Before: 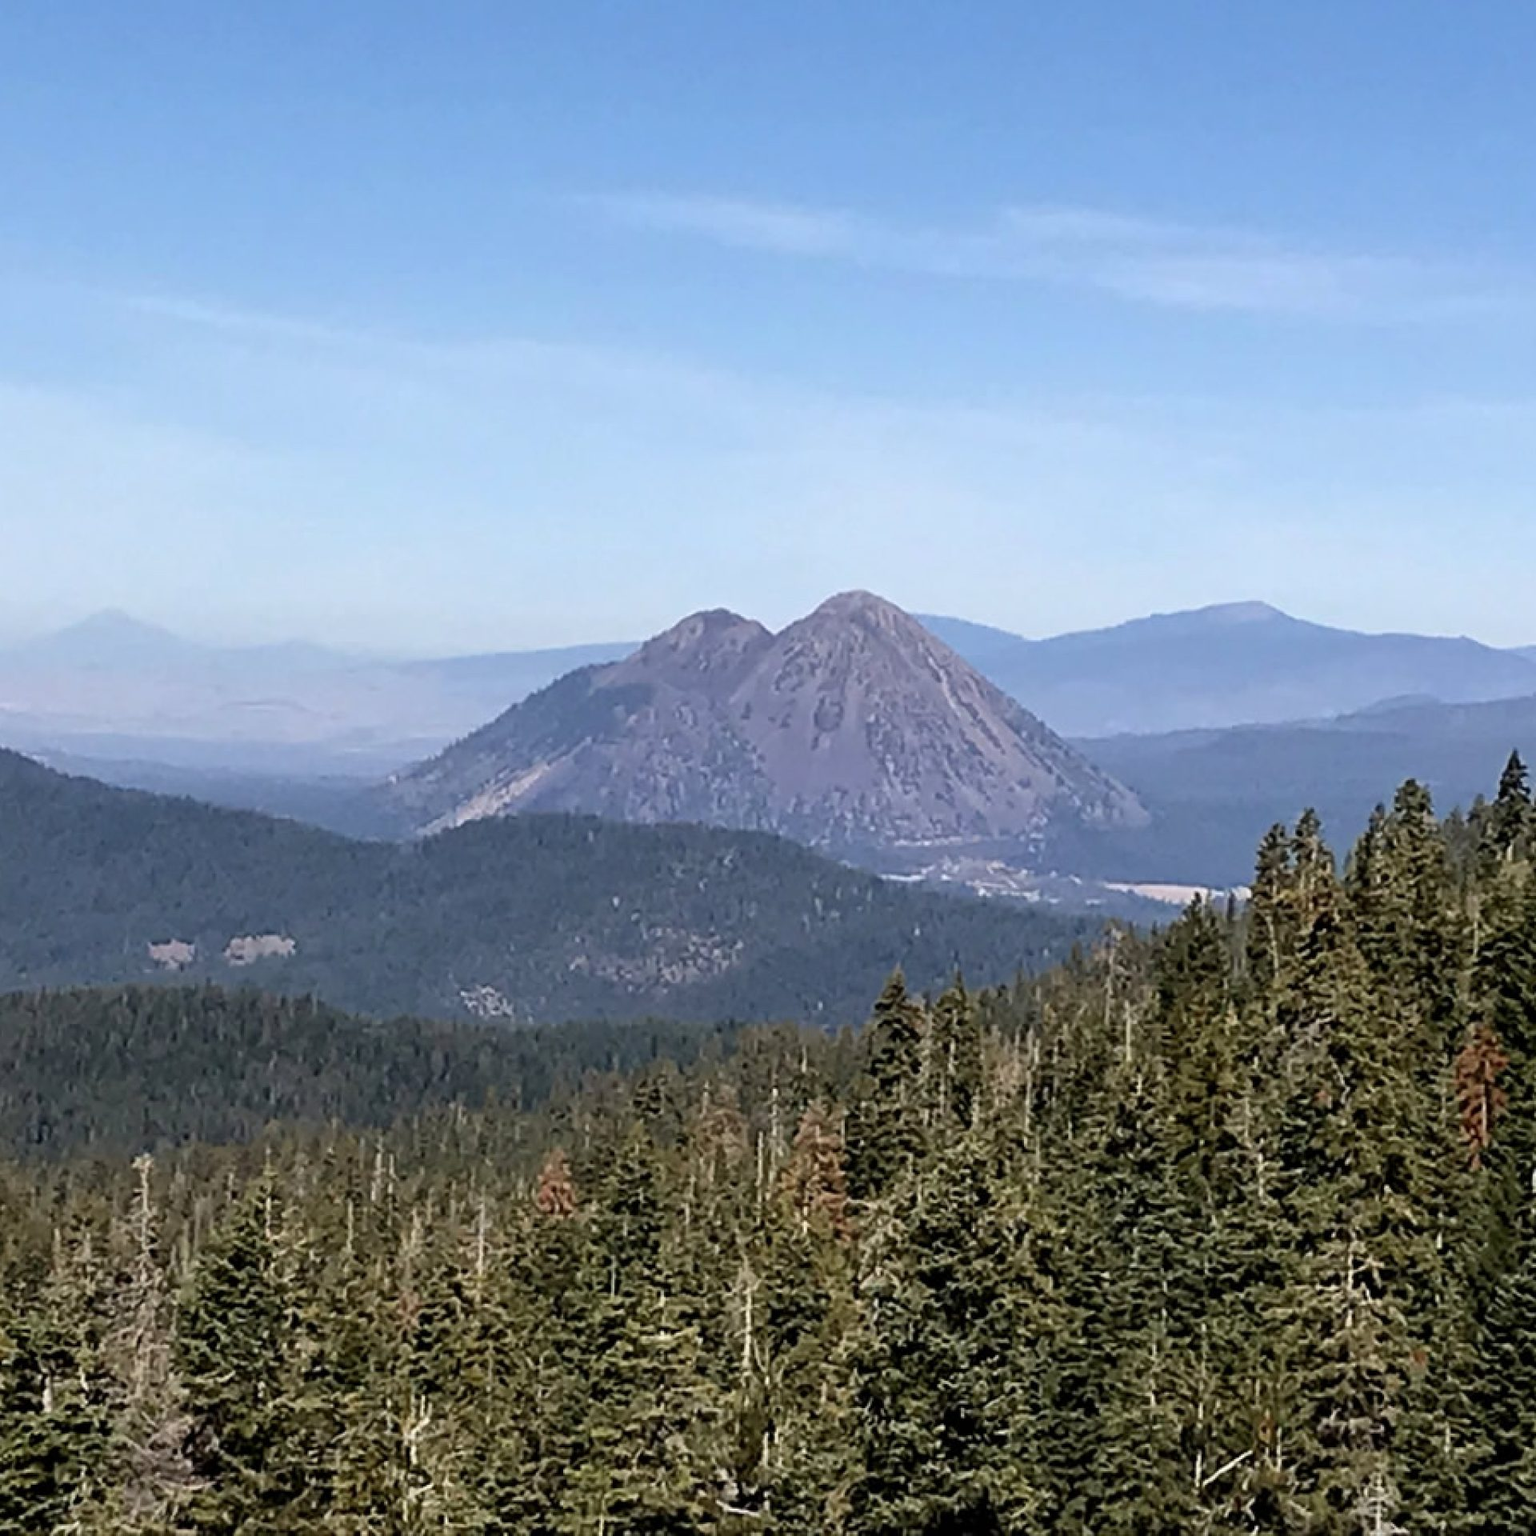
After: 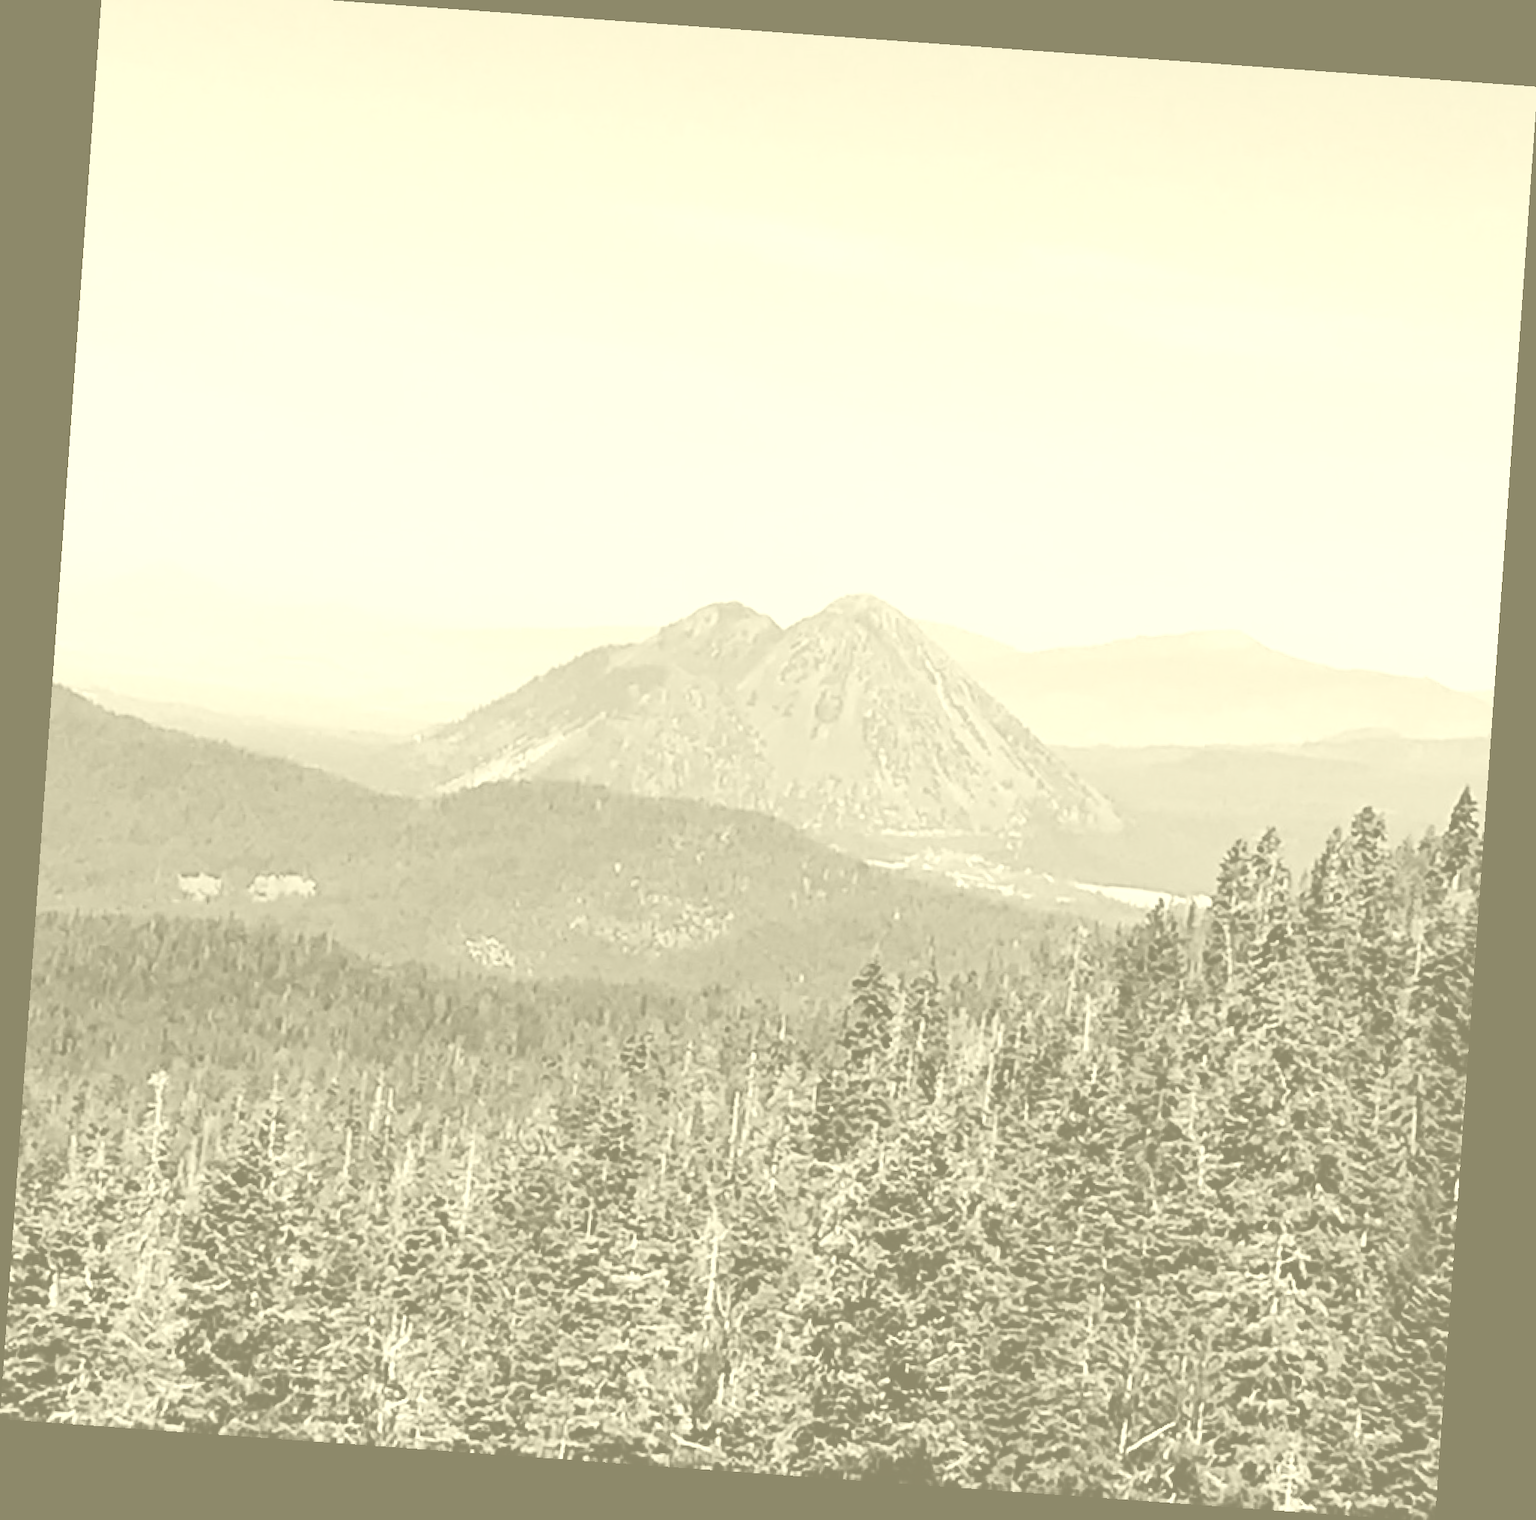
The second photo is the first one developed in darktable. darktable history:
crop: top 1.049%, right 0.001%
base curve: curves: ch0 [(0, 0) (0.028, 0.03) (0.121, 0.232) (0.46, 0.748) (0.859, 0.968) (1, 1)], preserve colors none
colorize: hue 43.2°, saturation 40%, version 1
rotate and perspective: rotation 4.1°, automatic cropping off
contrast brightness saturation: contrast 0.07
